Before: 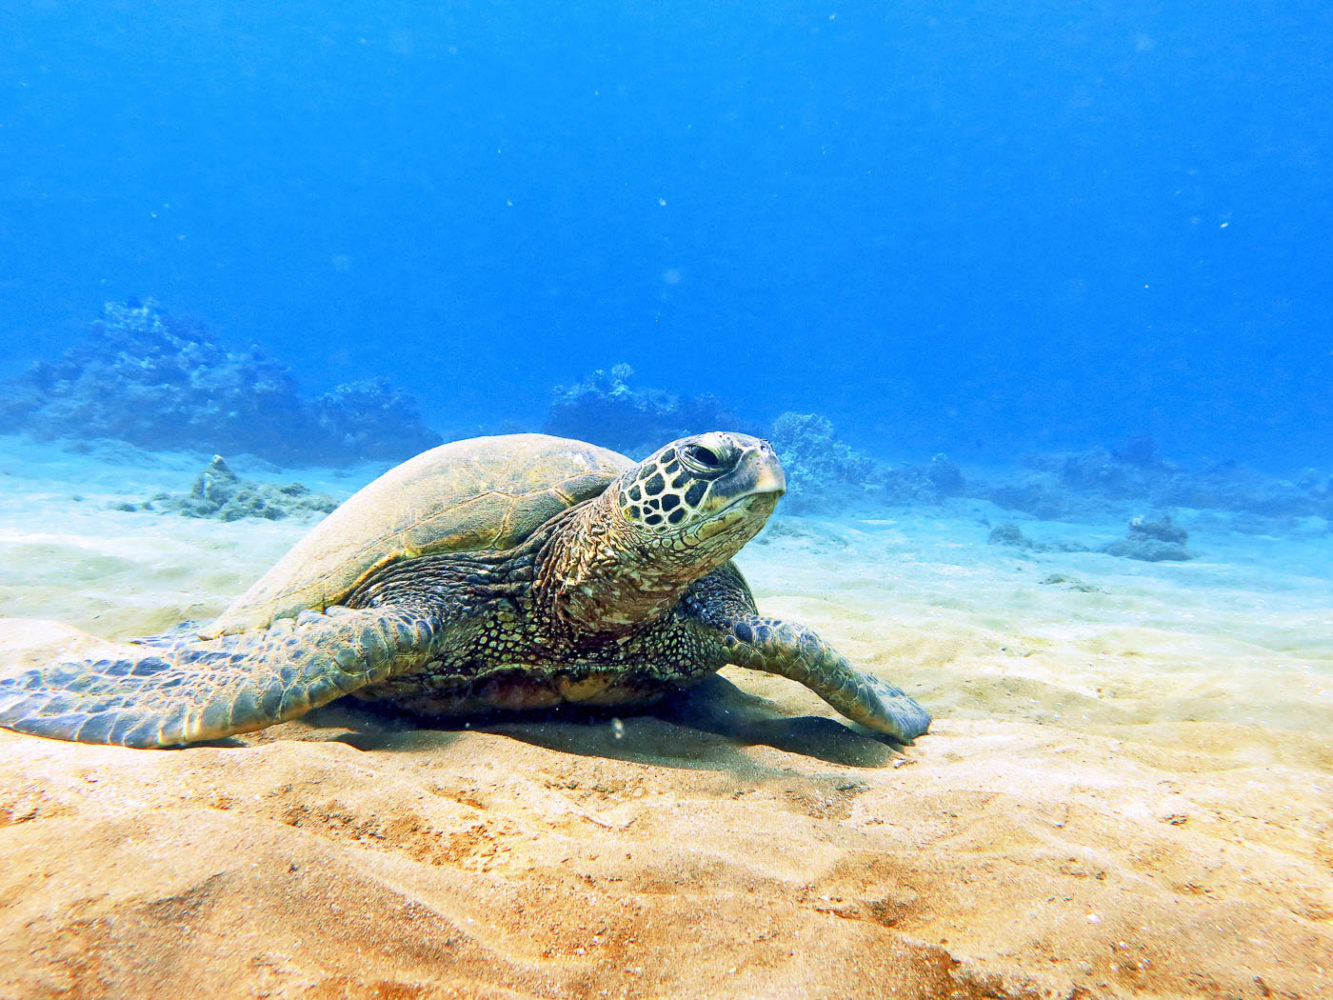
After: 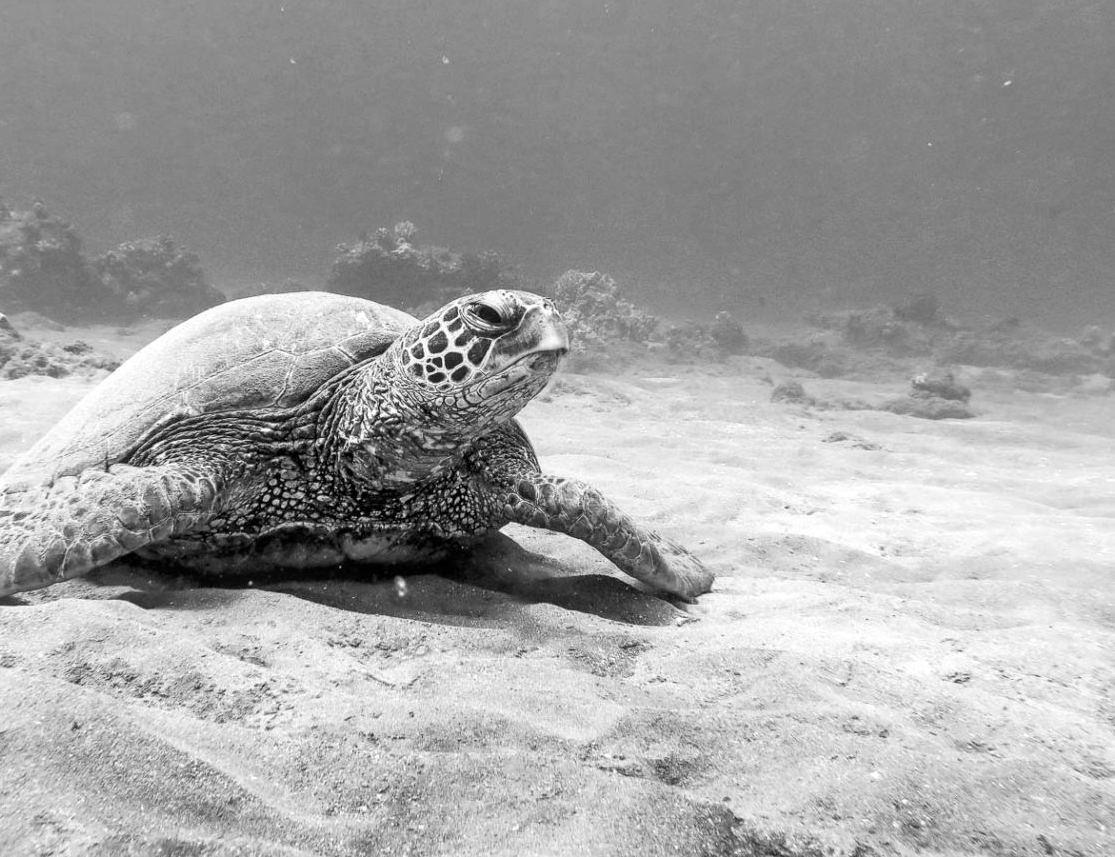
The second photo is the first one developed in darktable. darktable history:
local contrast: on, module defaults
crop: left 16.315%, top 14.246%
monochrome: on, module defaults
